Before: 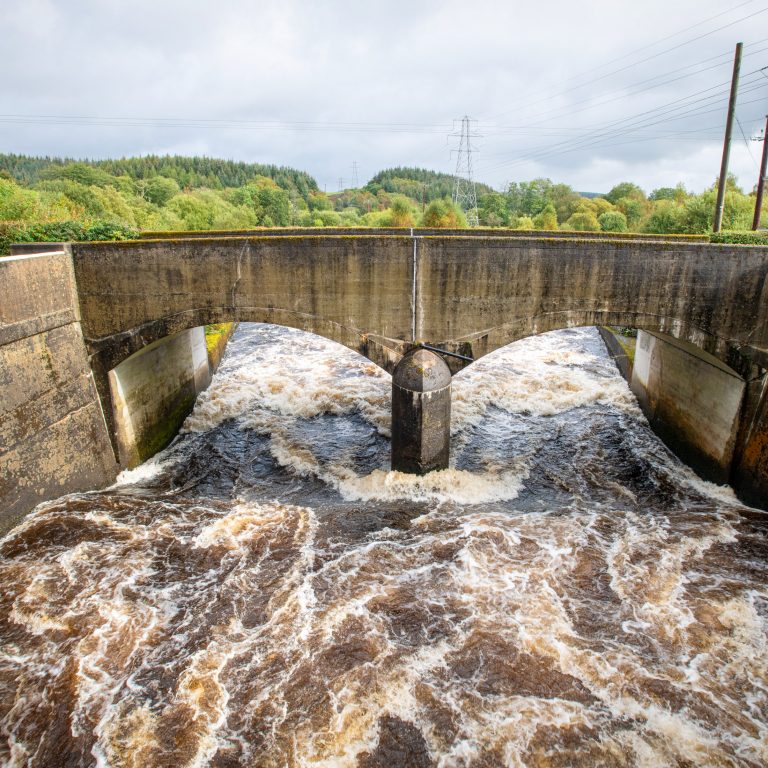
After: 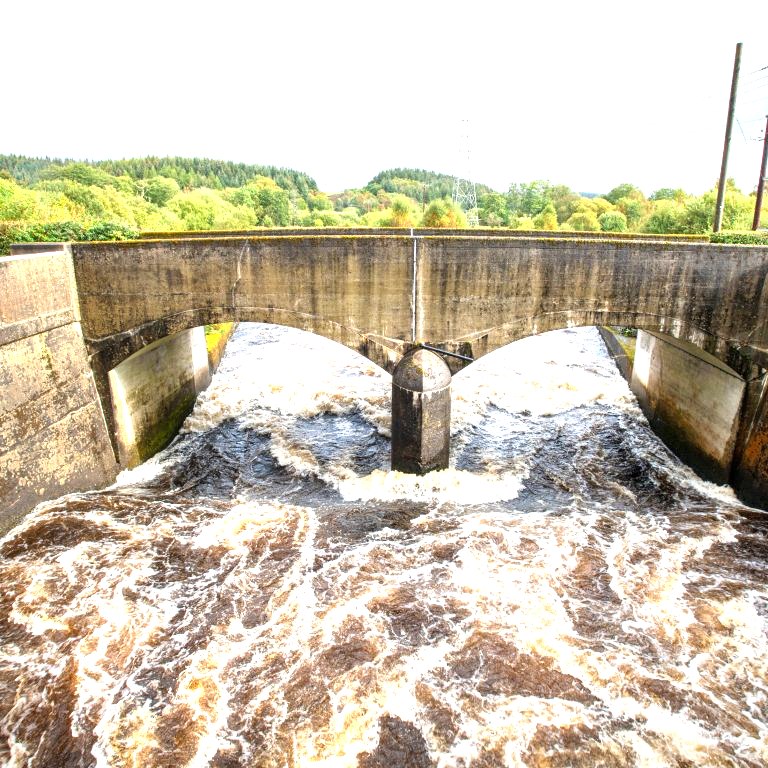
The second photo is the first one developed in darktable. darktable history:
local contrast: mode bilateral grid, contrast 19, coarseness 51, detail 119%, midtone range 0.2
exposure: black level correction 0, exposure 1.106 EV, compensate exposure bias true, compensate highlight preservation false
